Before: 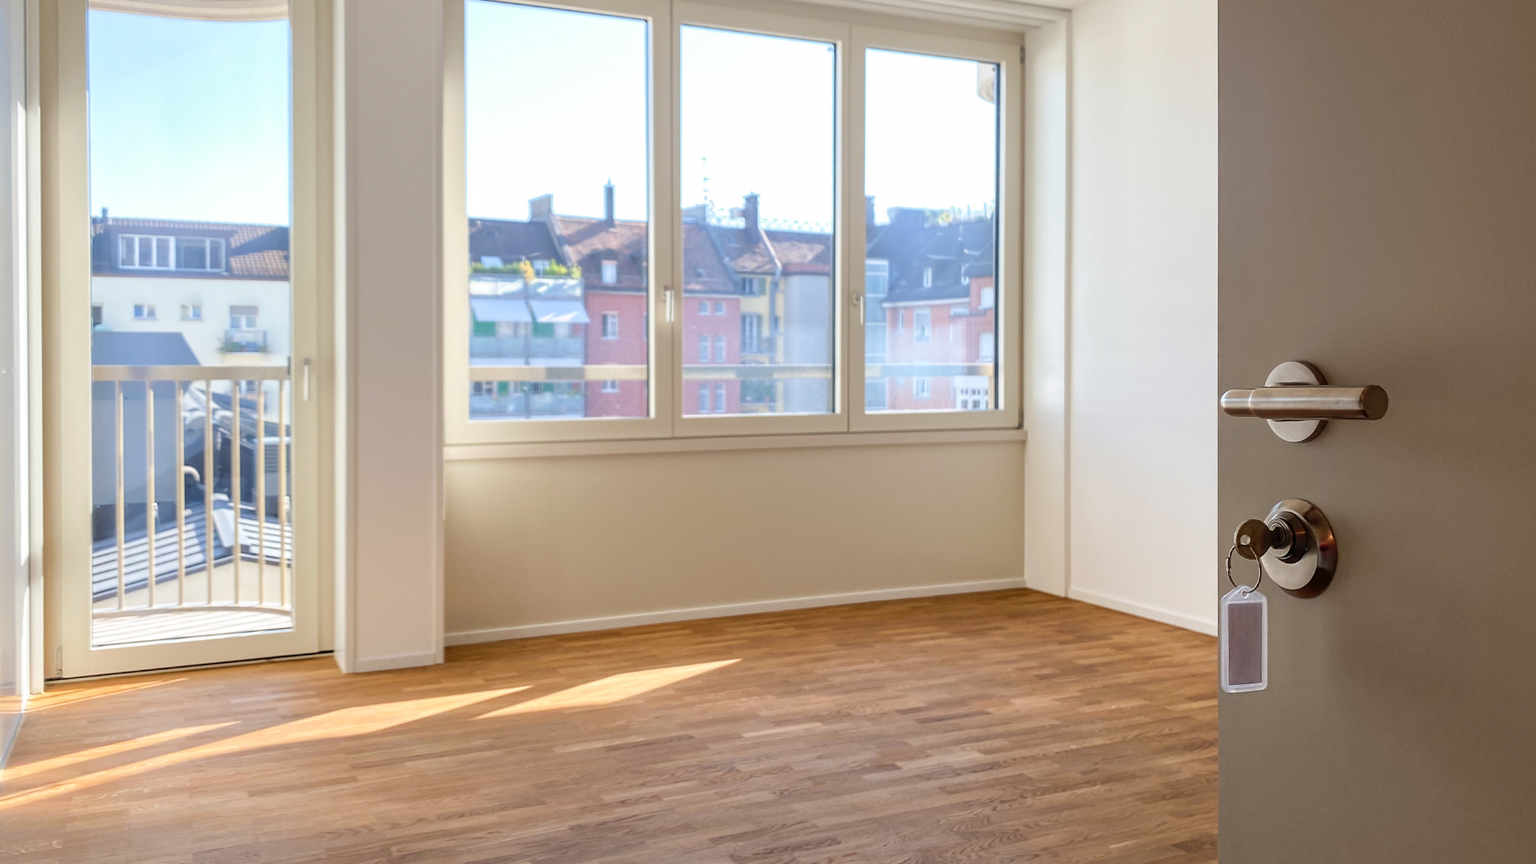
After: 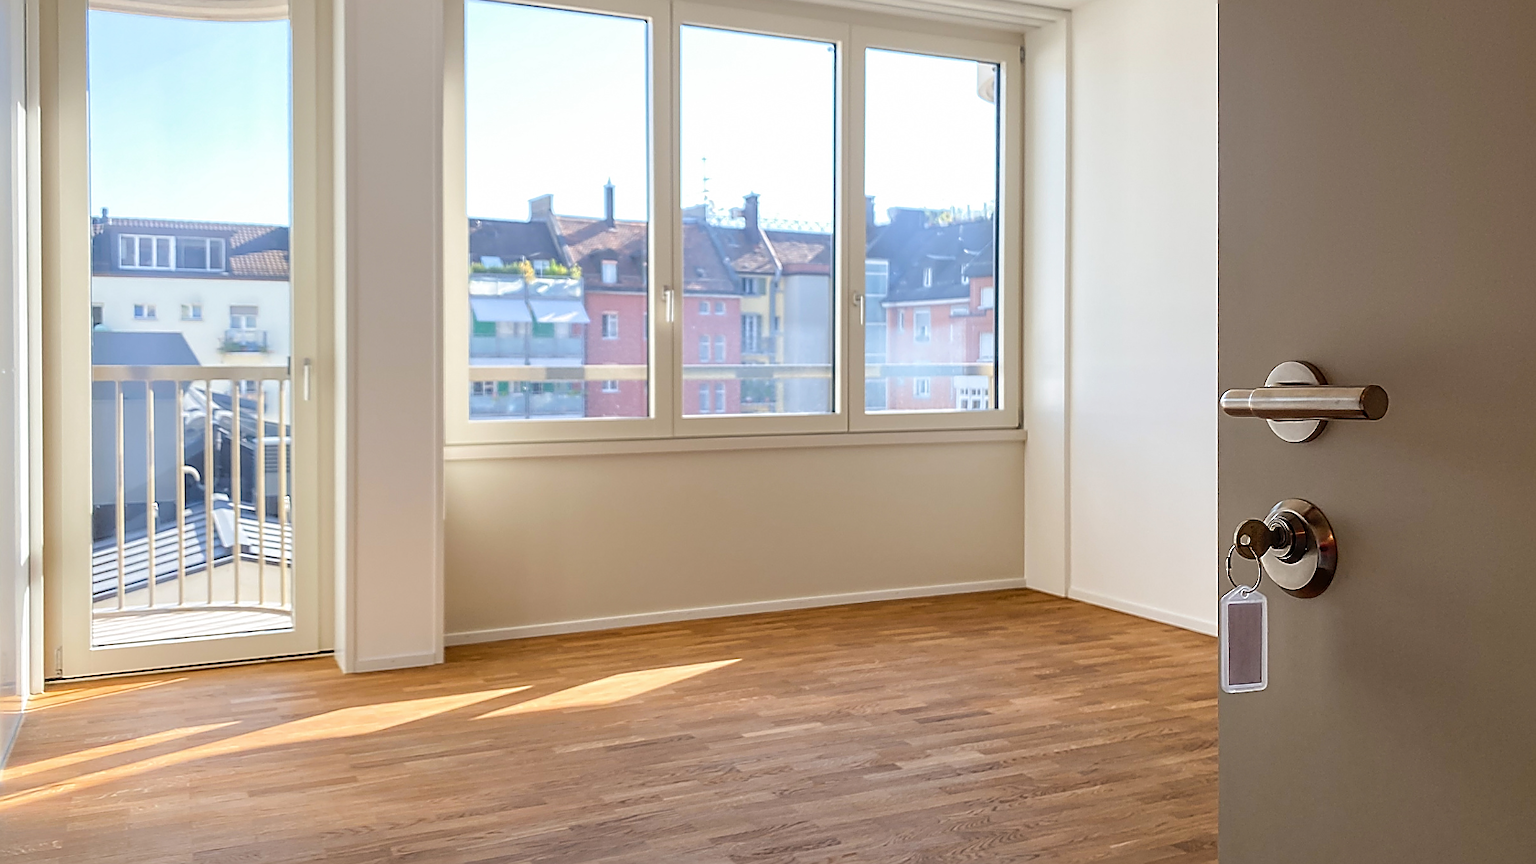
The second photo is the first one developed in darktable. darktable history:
sharpen: radius 1.4, amount 1.25, threshold 0.7
vibrance: on, module defaults
